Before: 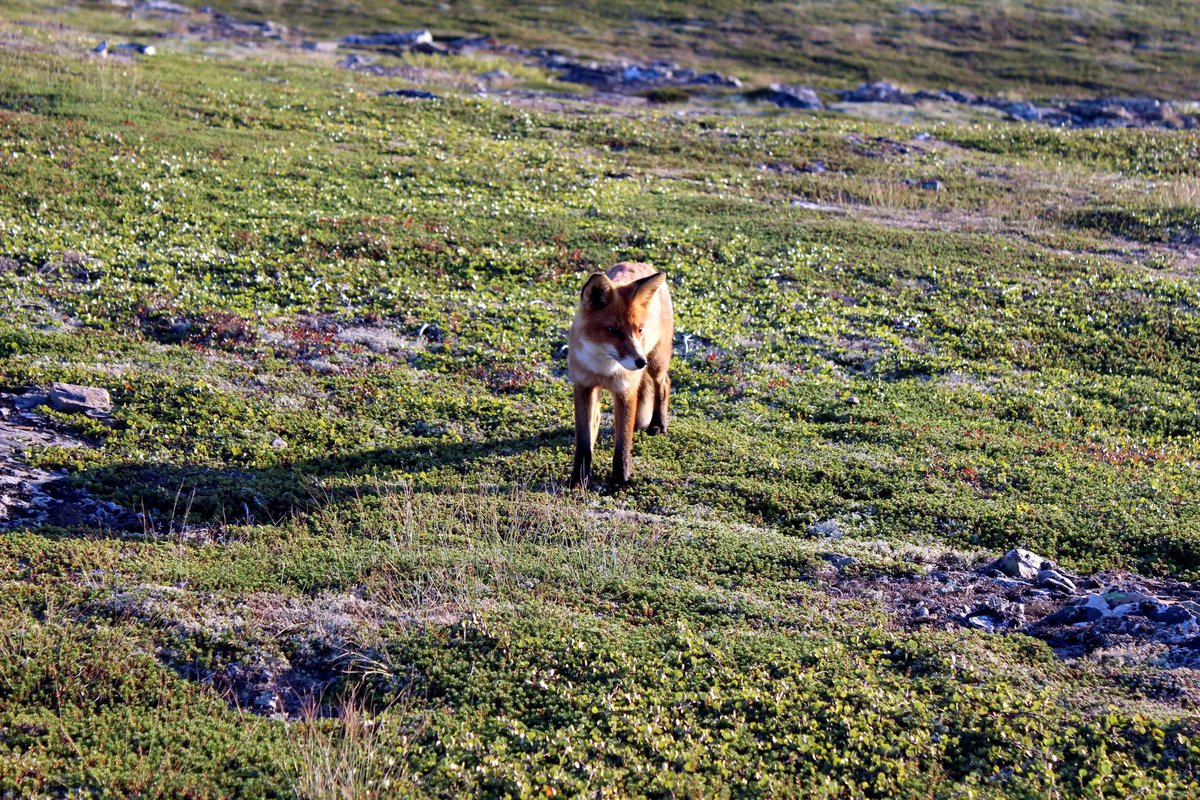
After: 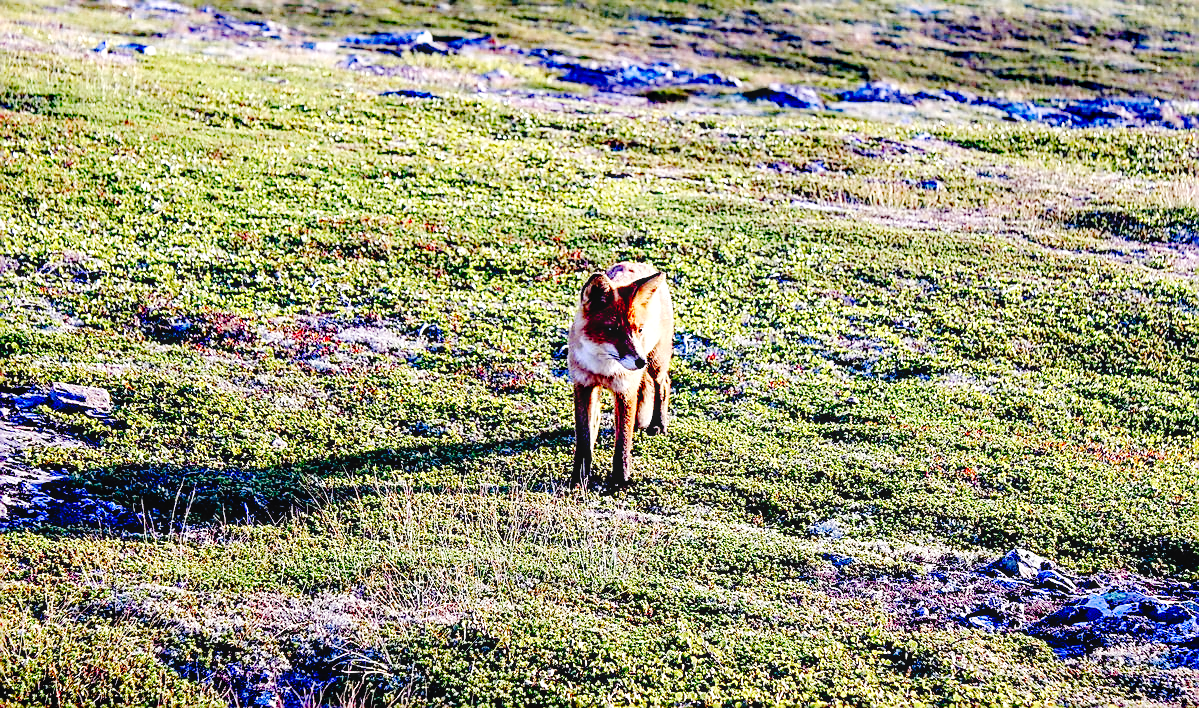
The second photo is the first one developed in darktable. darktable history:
base curve: curves: ch0 [(0, 0) (0.036, 0.01) (0.123, 0.254) (0.258, 0.504) (0.507, 0.748) (1, 1)], preserve colors none
local contrast: detail 130%
exposure: black level correction 0, exposure 0.5 EV, compensate highlight preservation false
sharpen: radius 1.36, amount 1.248, threshold 0.691
color correction: highlights b* 0.031, saturation 1.1
contrast brightness saturation: saturation 0.135
crop and rotate: top 0%, bottom 11.481%
